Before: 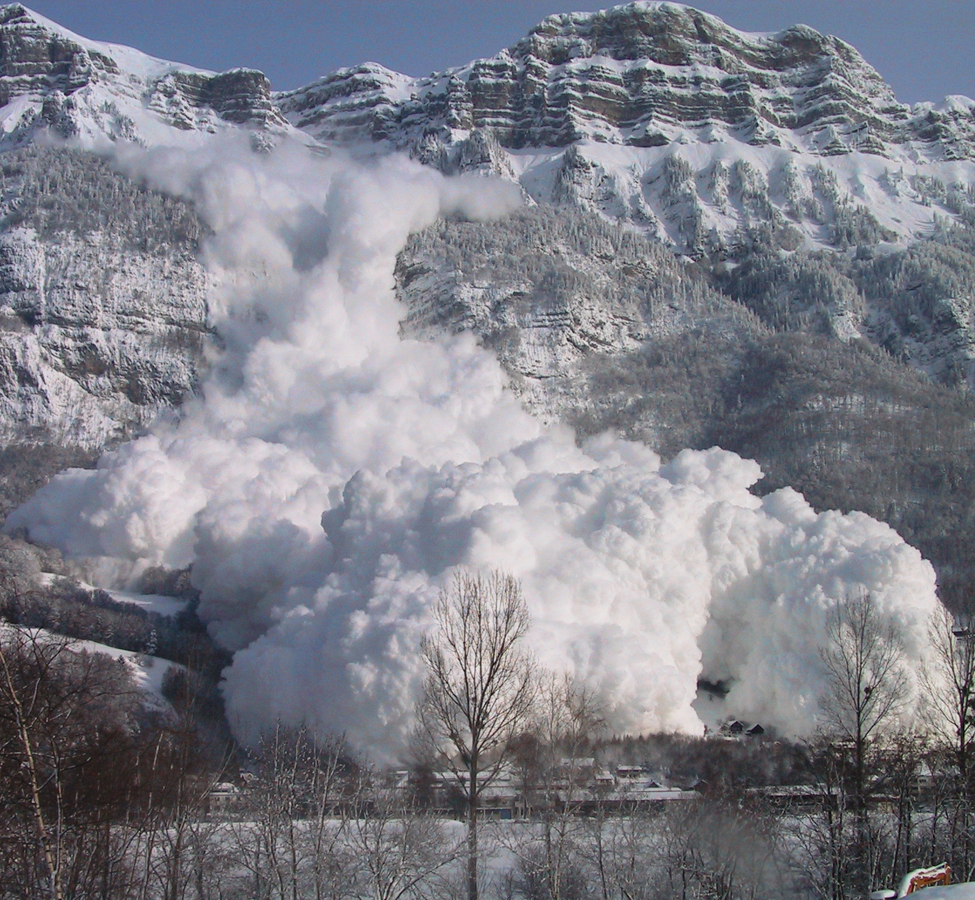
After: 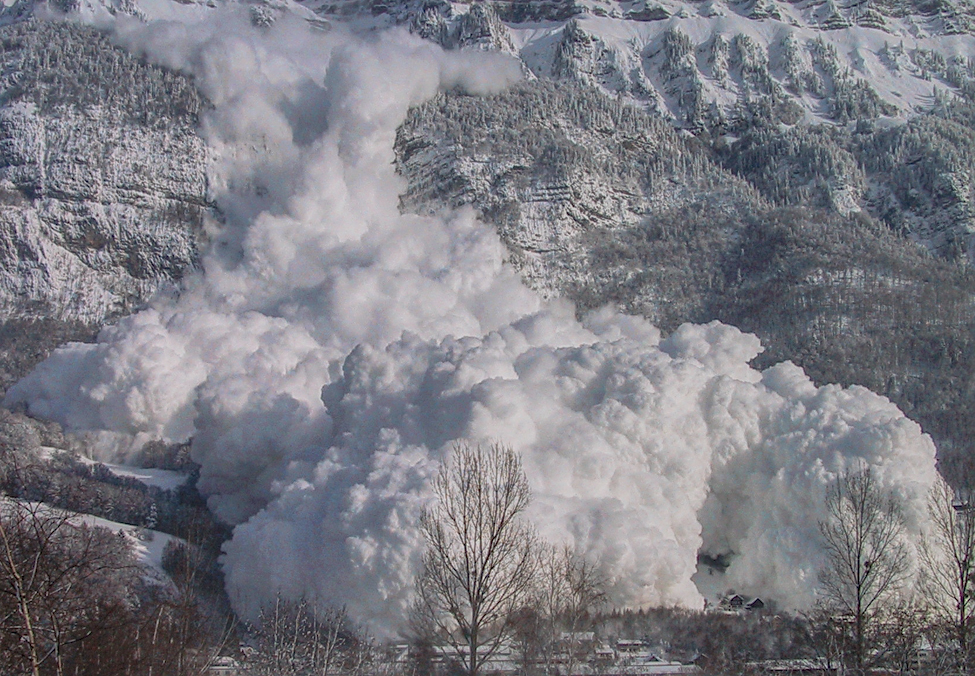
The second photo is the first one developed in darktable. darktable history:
crop: top 14.024%, bottom 10.798%
shadows and highlights: on, module defaults
local contrast: highlights 66%, shadows 33%, detail 166%, midtone range 0.2
sharpen: on, module defaults
exposure: exposure -0.302 EV, compensate highlight preservation false
